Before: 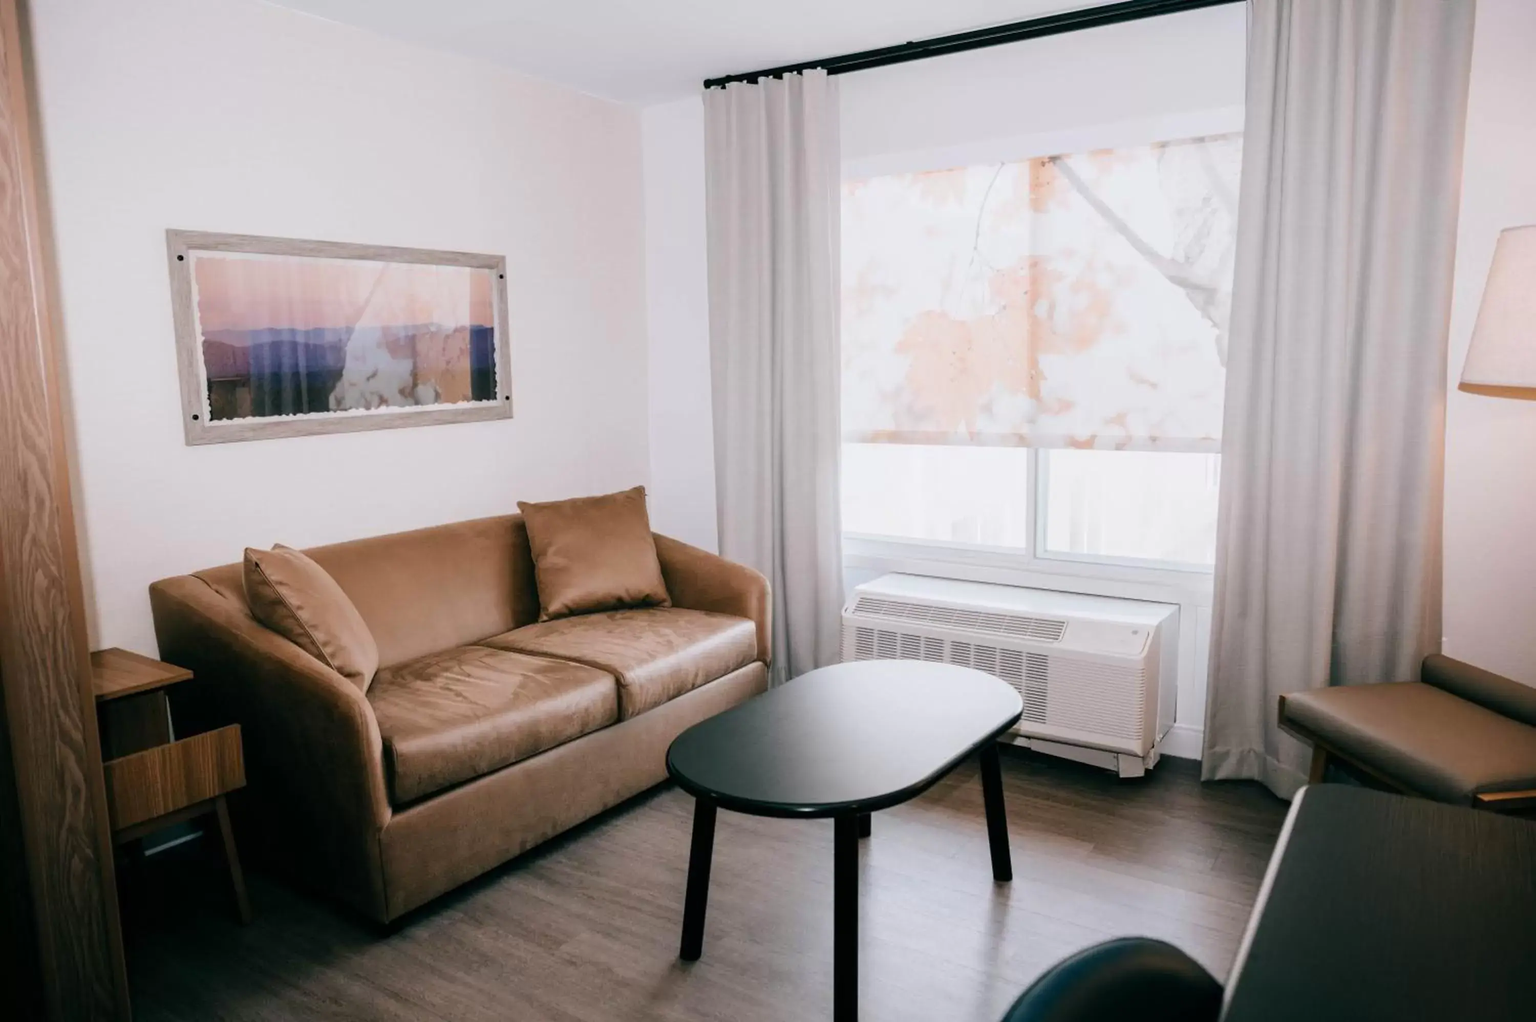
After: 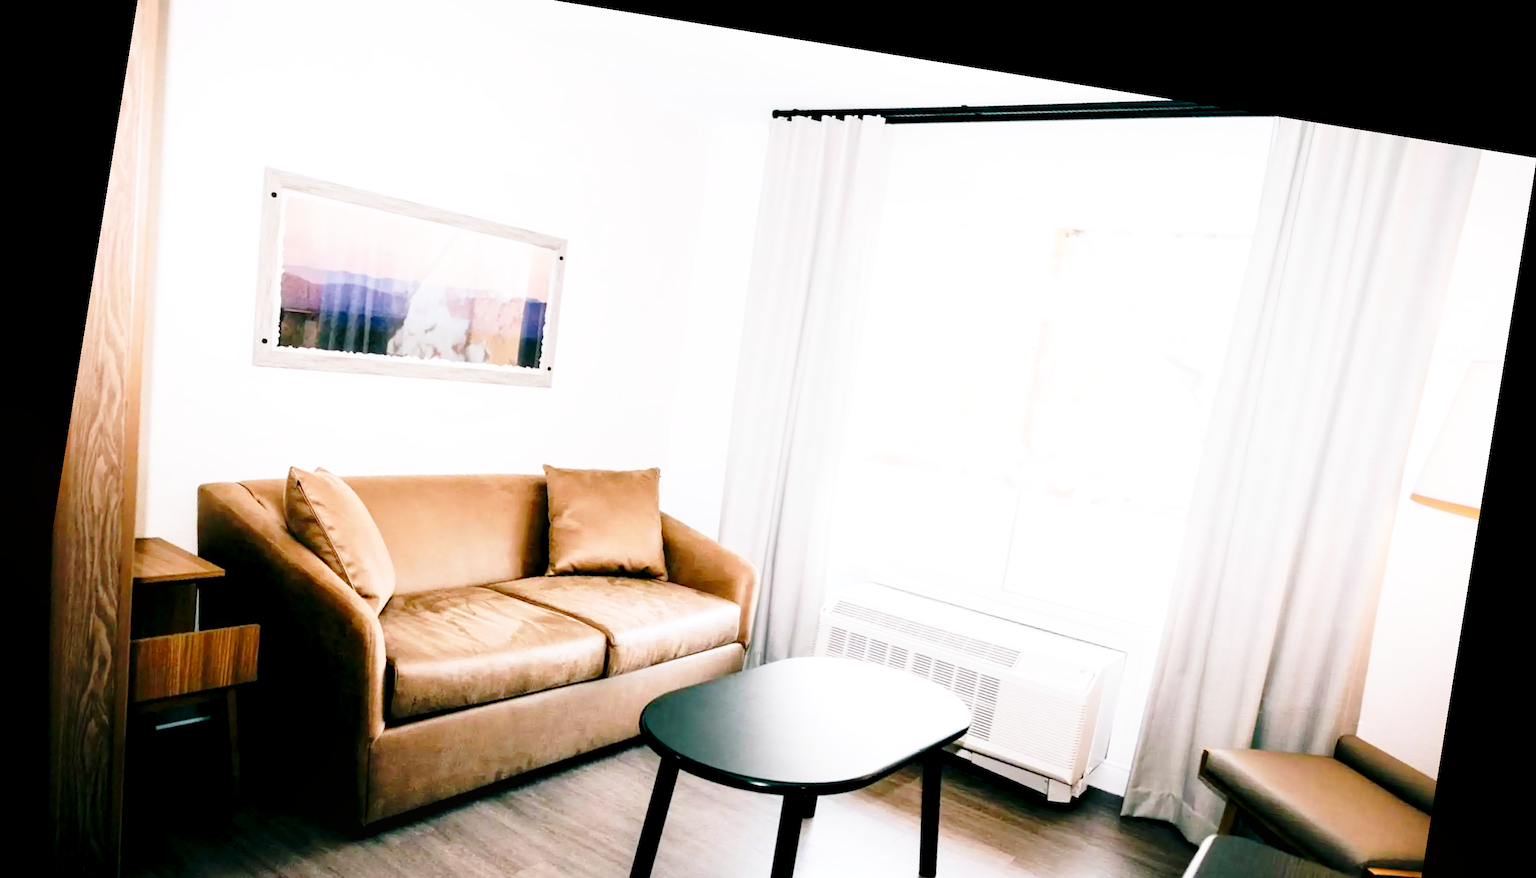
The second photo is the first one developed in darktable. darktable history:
crop: top 5.667%, bottom 17.637%
rotate and perspective: rotation 9.12°, automatic cropping off
exposure: black level correction 0.005, exposure 0.286 EV, compensate highlight preservation false
base curve: curves: ch0 [(0, 0) (0.028, 0.03) (0.105, 0.232) (0.387, 0.748) (0.754, 0.968) (1, 1)], fusion 1, exposure shift 0.576, preserve colors none
